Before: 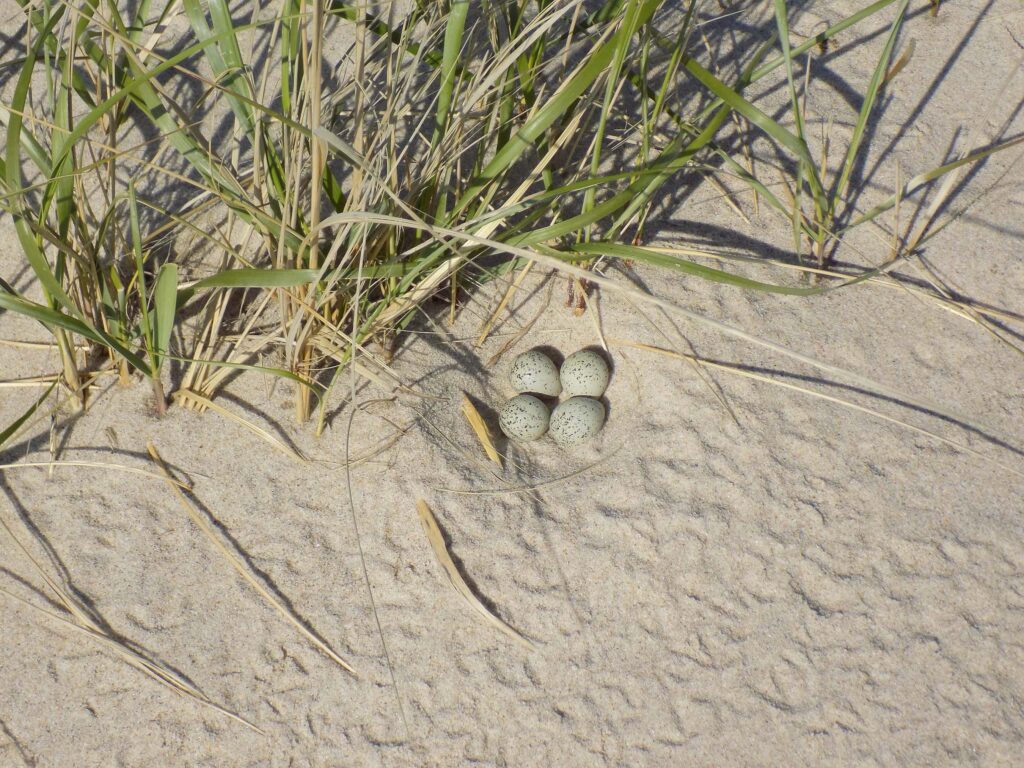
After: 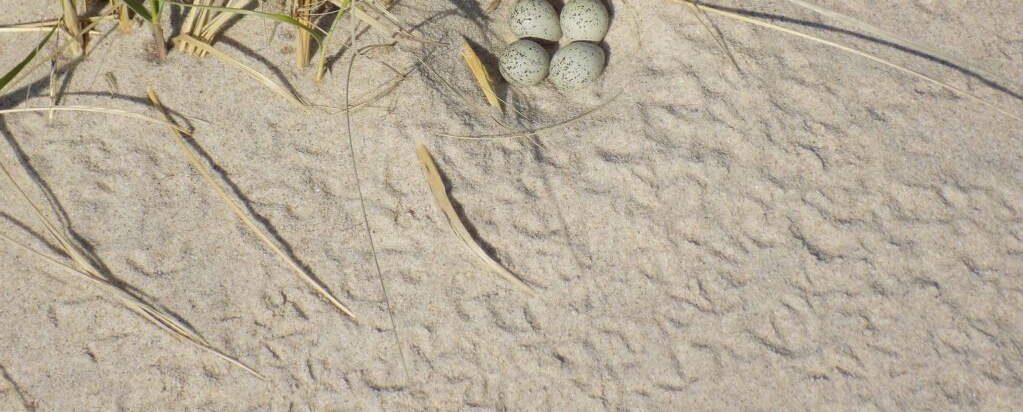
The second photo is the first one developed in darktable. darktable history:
crop and rotate: top 46.298%, right 0.001%
